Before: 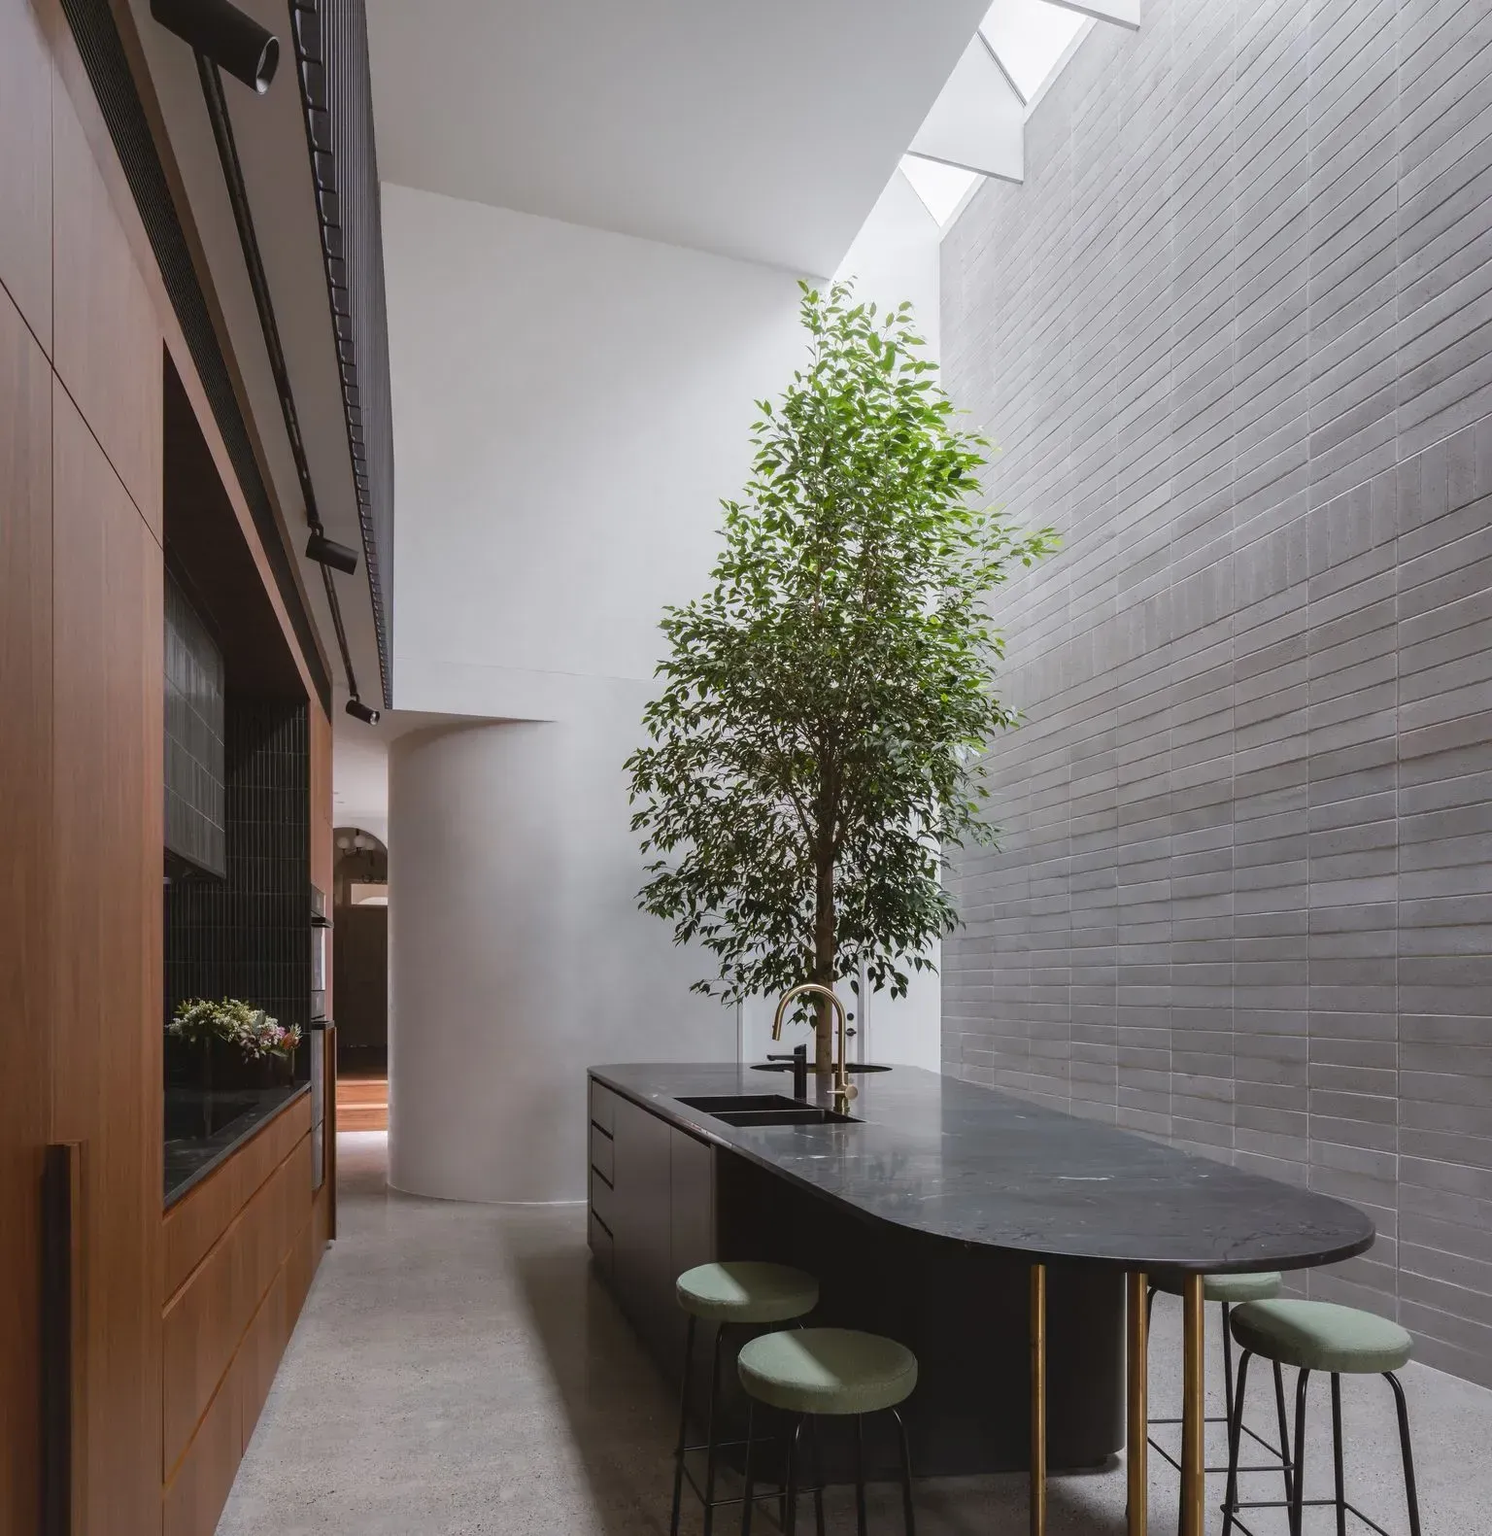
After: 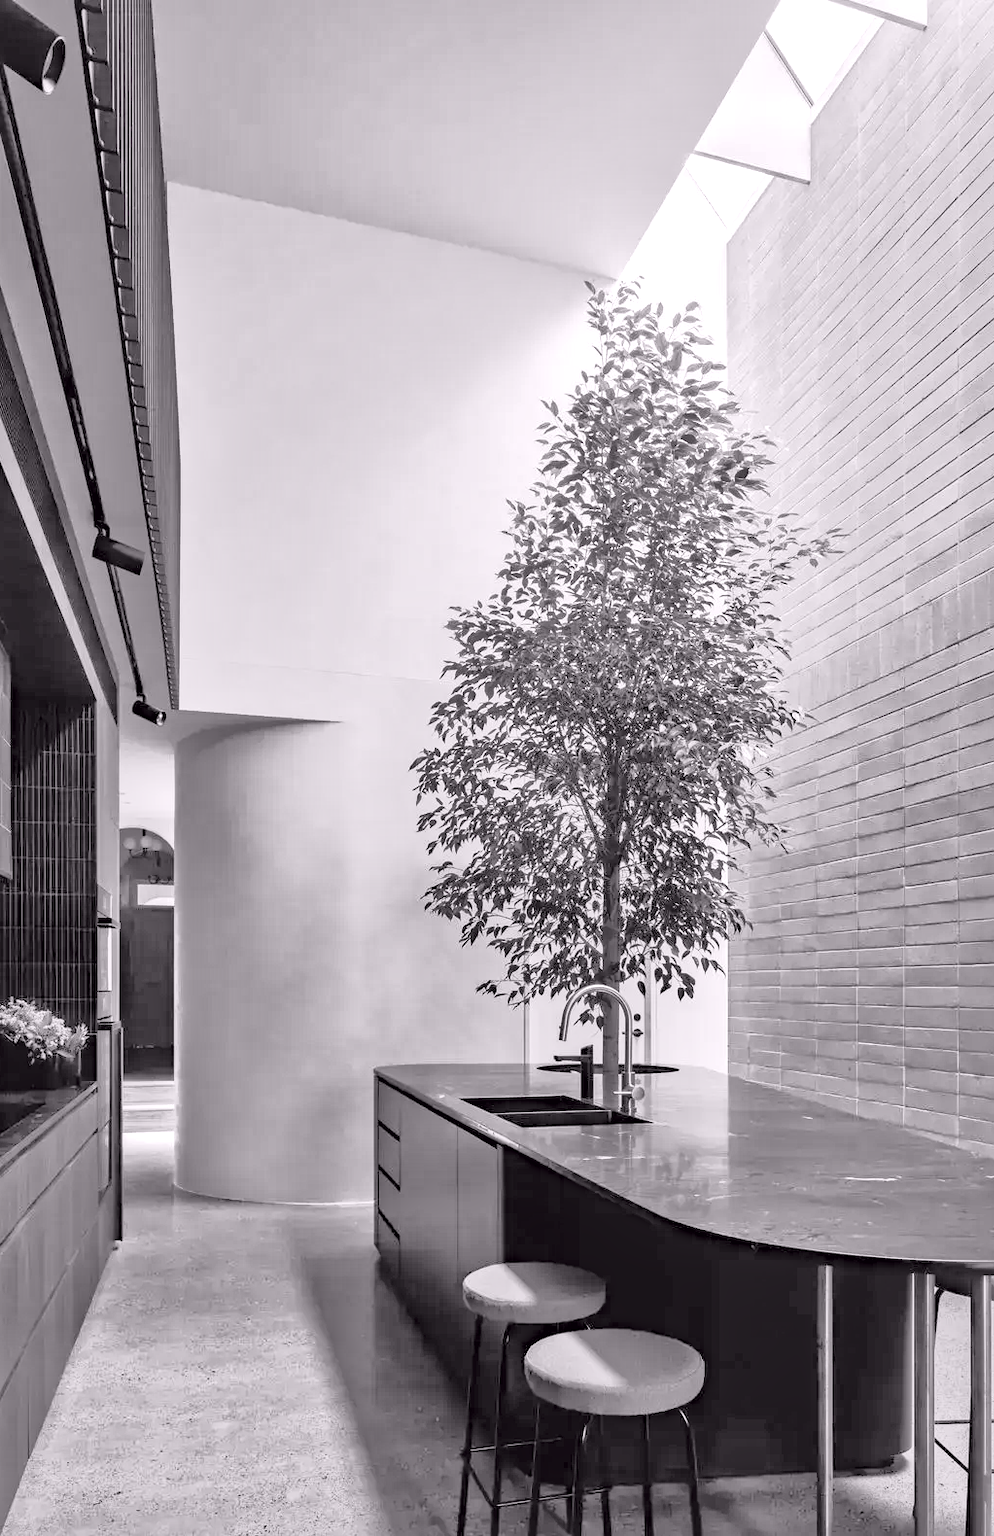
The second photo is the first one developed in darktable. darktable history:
local contrast: mode bilateral grid, contrast 20, coarseness 50, detail 157%, midtone range 0.2
crop and rotate: left 14.347%, right 18.992%
haze removal: compatibility mode true, adaptive false
exposure: exposure 0.758 EV, compensate highlight preservation false
tone curve: curves: ch0 [(0.003, 0.003) (0.104, 0.026) (0.236, 0.181) (0.401, 0.443) (0.495, 0.55) (0.625, 0.67) (0.819, 0.841) (0.96, 0.899)]; ch1 [(0, 0) (0.161, 0.092) (0.37, 0.302) (0.424, 0.402) (0.45, 0.466) (0.495, 0.51) (0.573, 0.571) (0.638, 0.641) (0.751, 0.741) (1, 1)]; ch2 [(0, 0) (0.352, 0.403) (0.466, 0.443) (0.524, 0.526) (0.56, 0.556) (1, 1)], color space Lab, independent channels, preserve colors none
shadows and highlights: radius 125.32, shadows 30.52, highlights -30.96, low approximation 0.01, soften with gaussian
contrast brightness saturation: saturation -0.999
tone equalizer: -7 EV 0.164 EV, -6 EV 0.615 EV, -5 EV 1.12 EV, -4 EV 1.3 EV, -3 EV 1.18 EV, -2 EV 0.6 EV, -1 EV 0.161 EV
